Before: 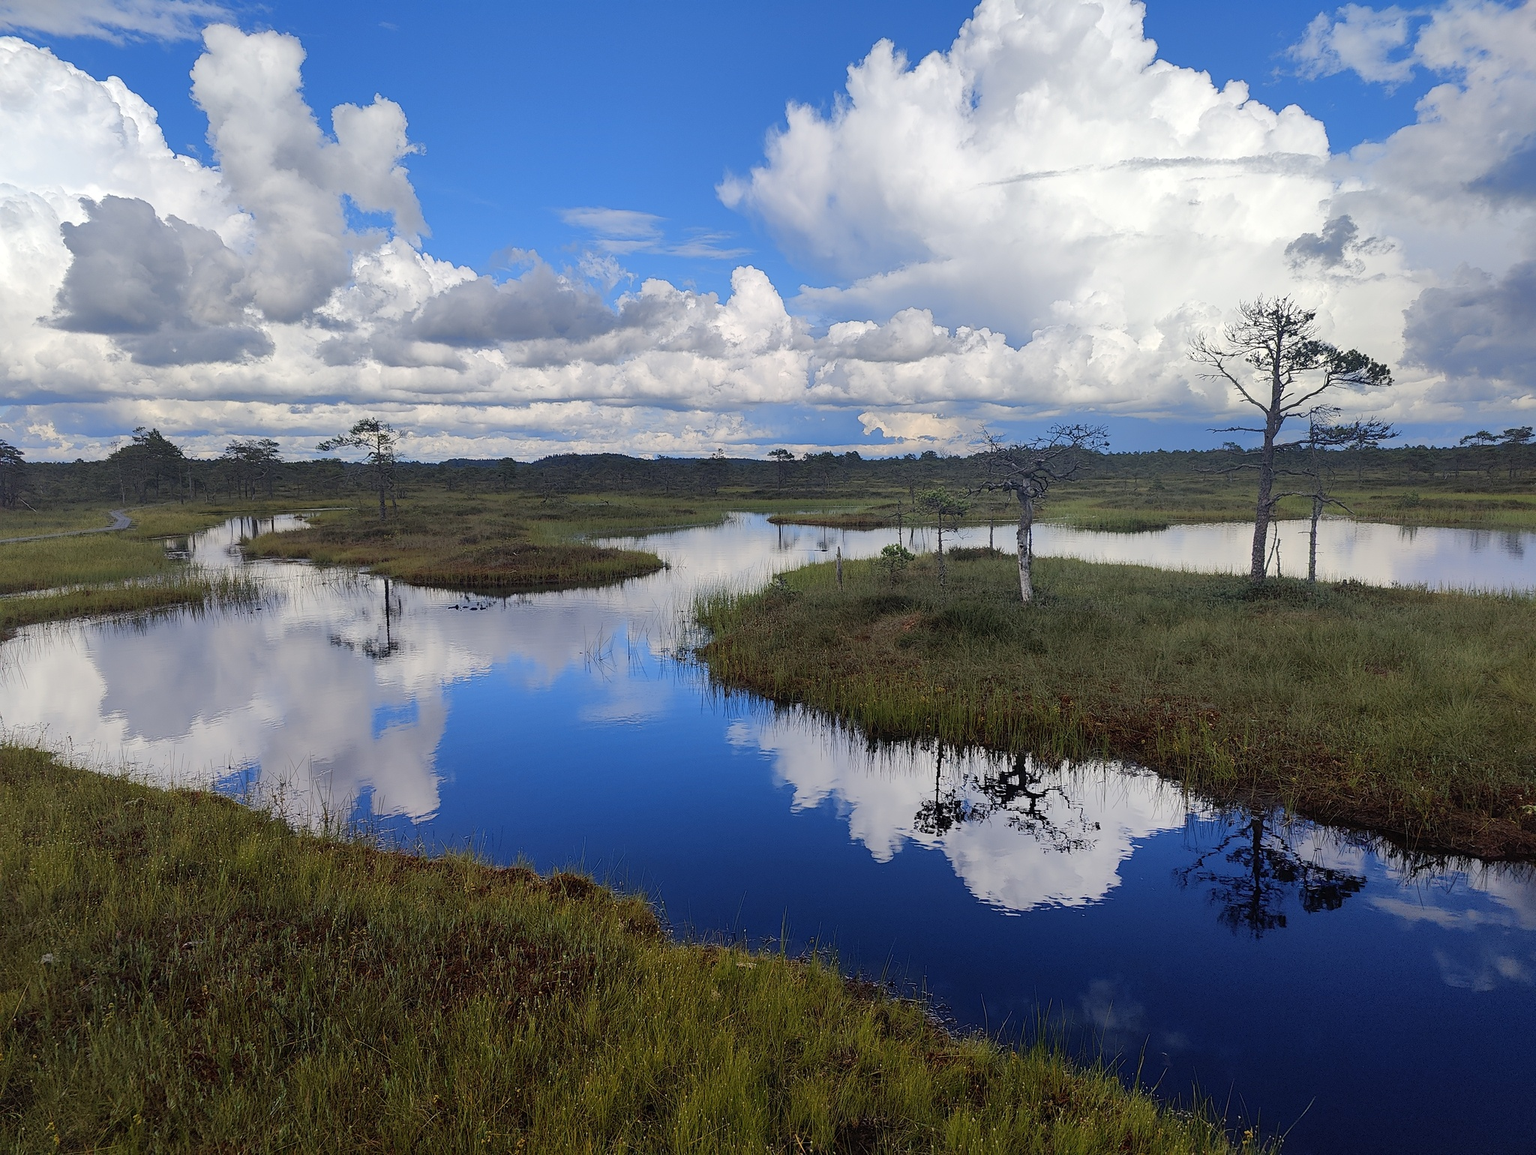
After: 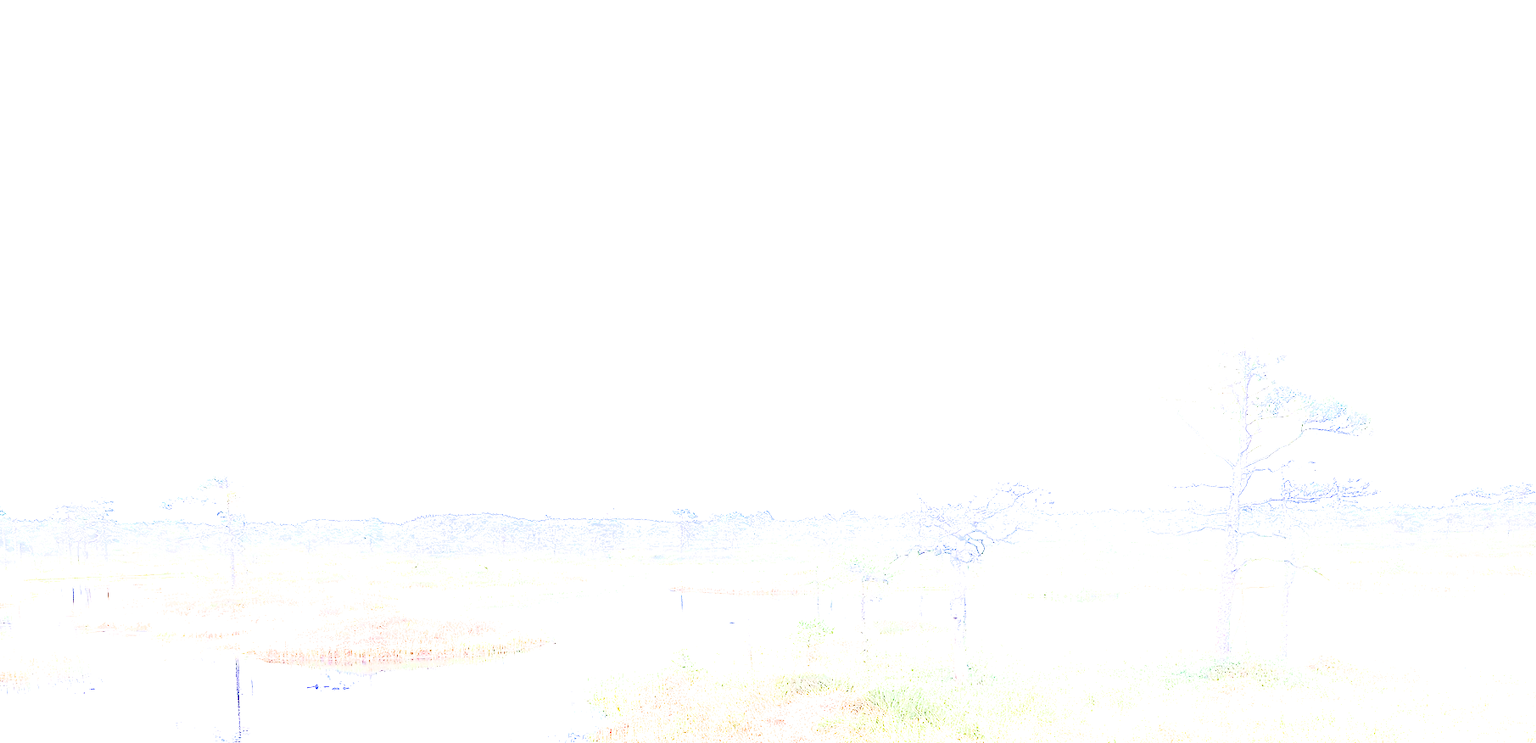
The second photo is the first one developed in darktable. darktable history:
filmic rgb: middle gray luminance 29.15%, black relative exposure -10.28 EV, white relative exposure 5.5 EV, target black luminance 0%, hardness 3.94, latitude 2.44%, contrast 1.13, highlights saturation mix 4.9%, shadows ↔ highlights balance 15.89%, iterations of high-quality reconstruction 0
crop and rotate: left 11.529%, bottom 43.015%
exposure: exposure 7.916 EV, compensate highlight preservation false
